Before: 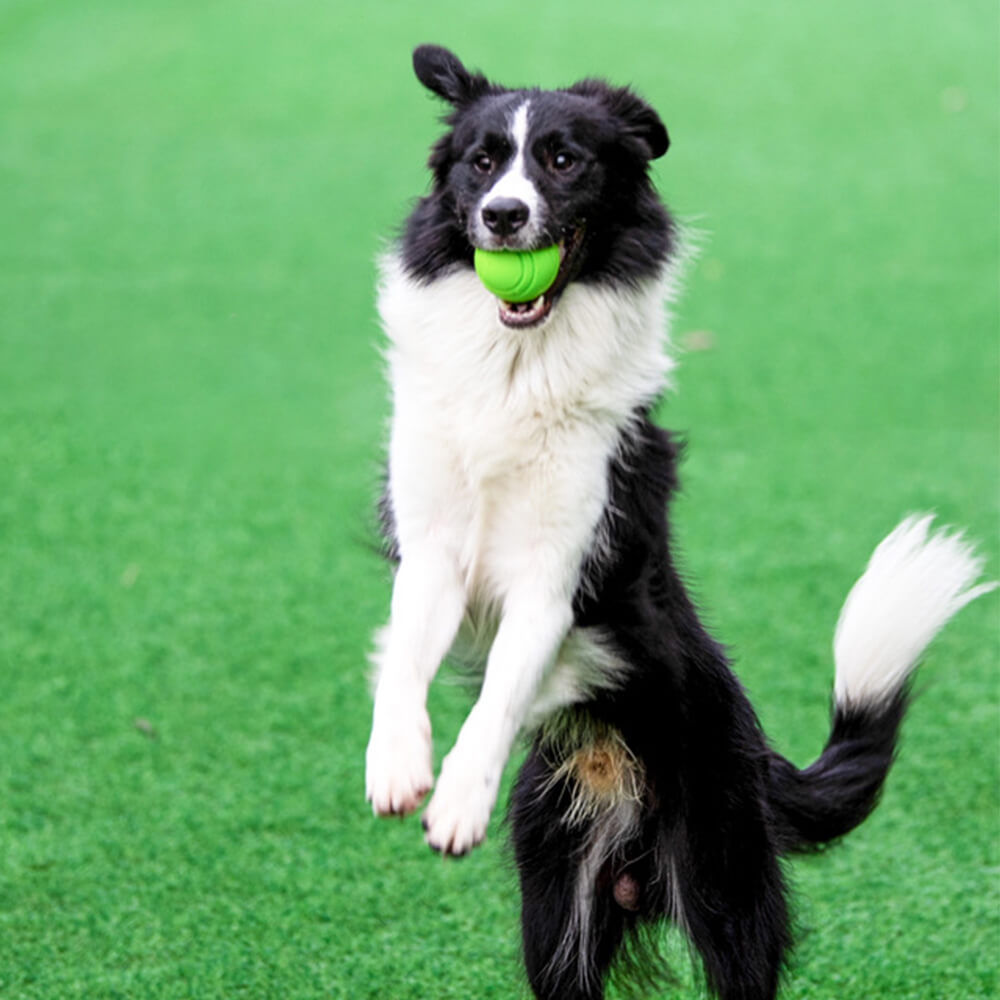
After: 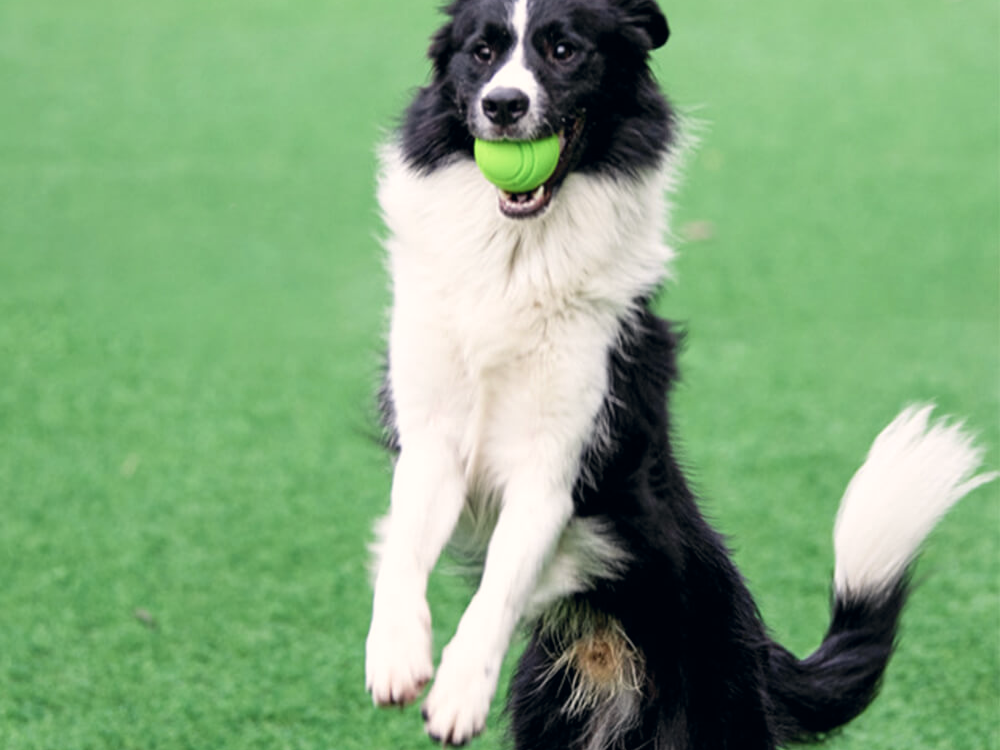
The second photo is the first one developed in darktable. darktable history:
crop: top 11.038%, bottom 13.962%
color correction: highlights a* 2.75, highlights b* 5, shadows a* -2.04, shadows b* -4.84, saturation 0.8
